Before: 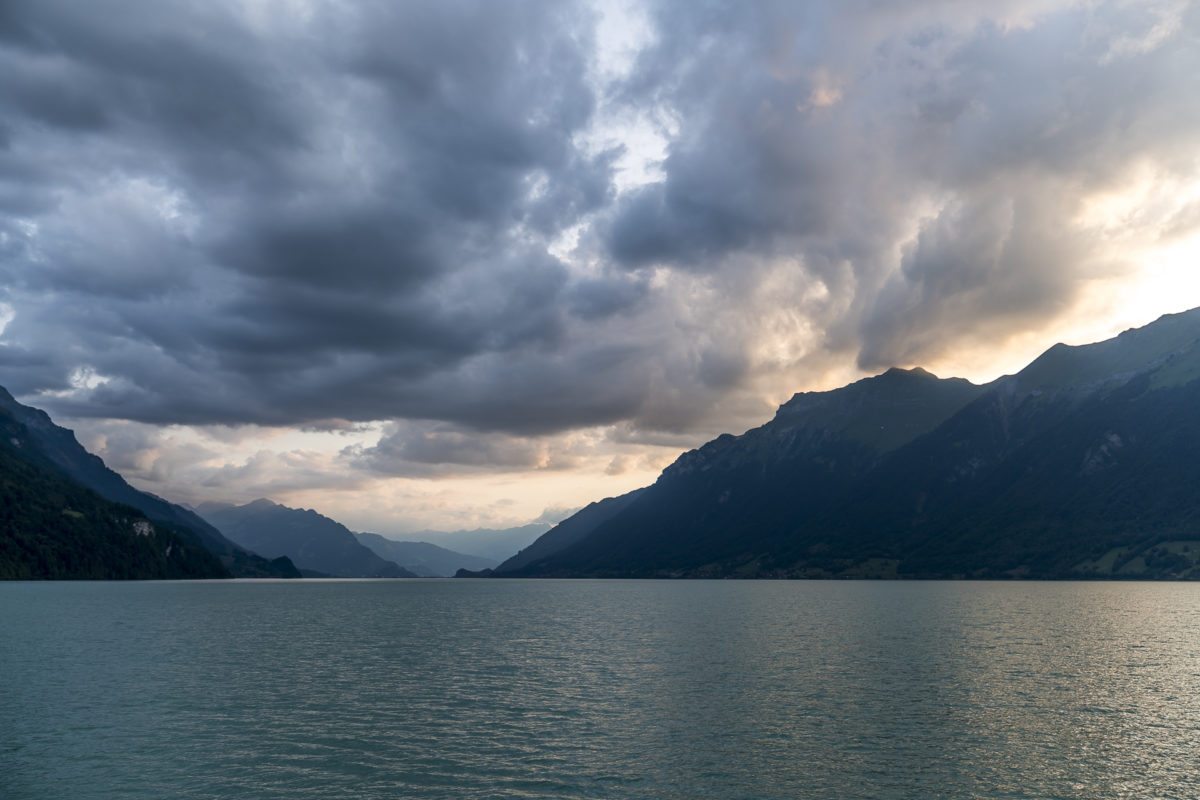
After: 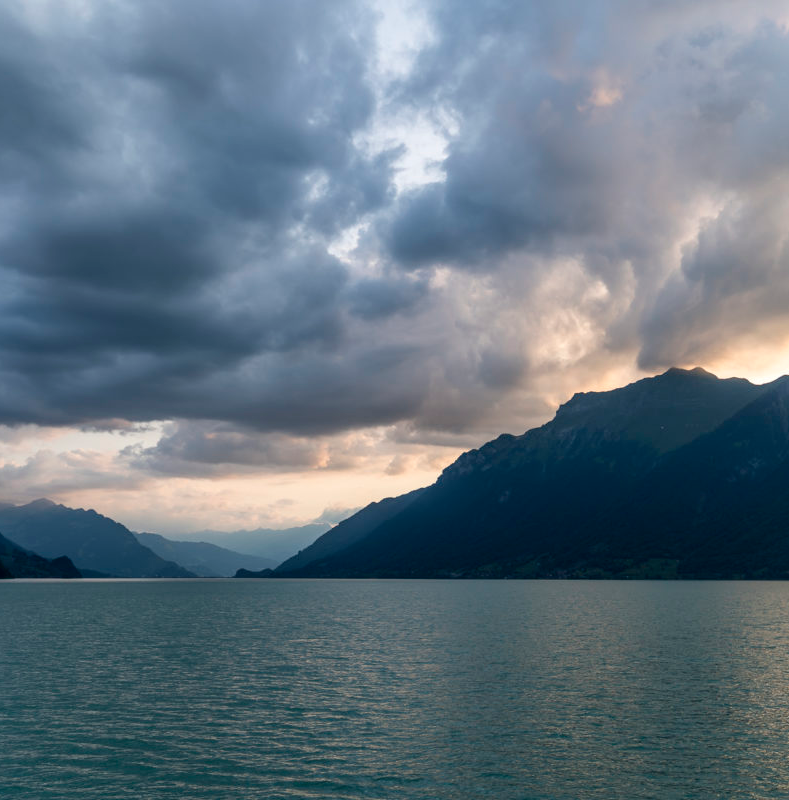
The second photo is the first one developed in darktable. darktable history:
crop and rotate: left 18.402%, right 15.827%
